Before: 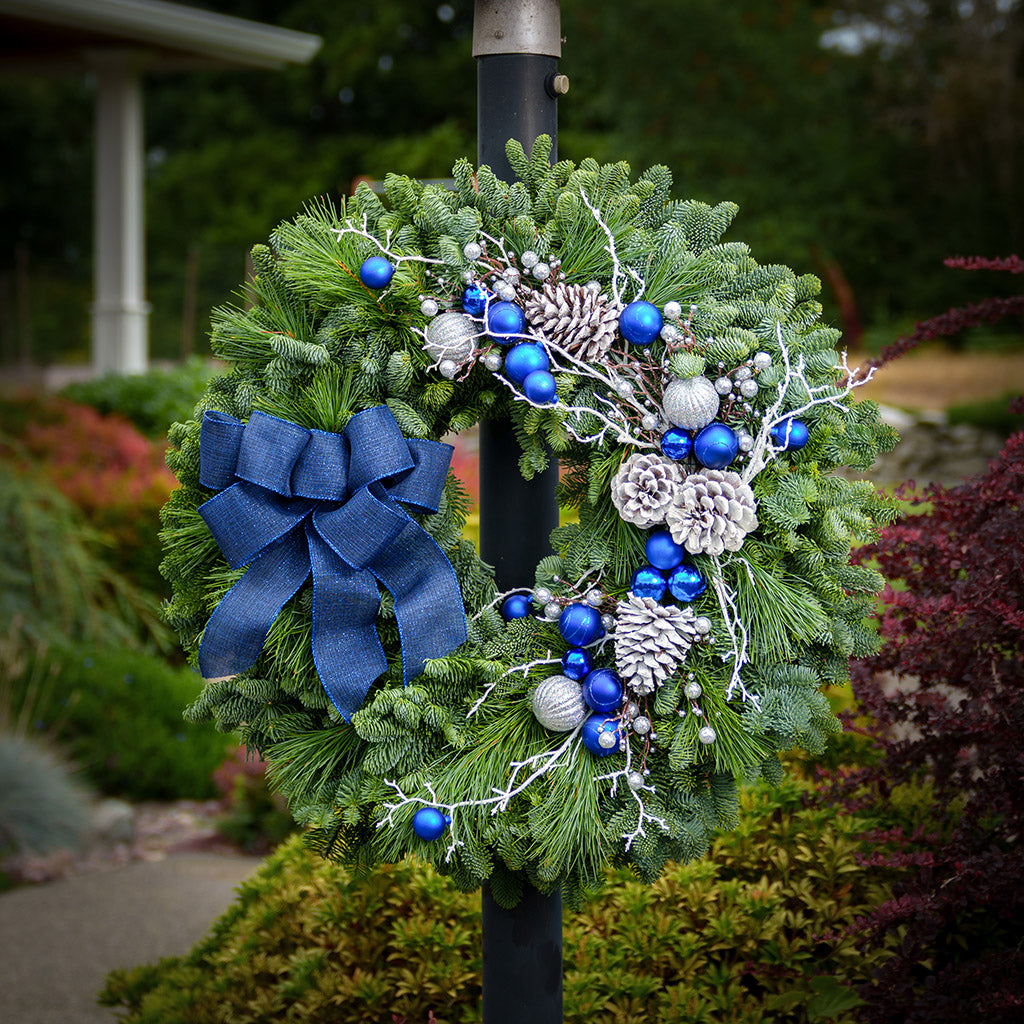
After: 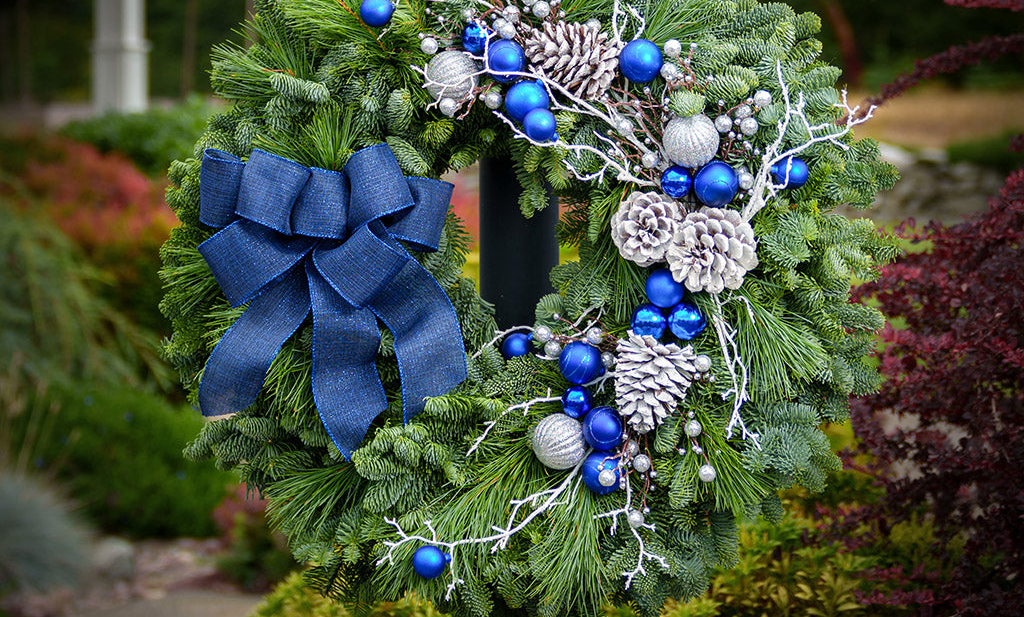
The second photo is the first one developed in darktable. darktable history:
crop and rotate: top 25.632%, bottom 14.029%
